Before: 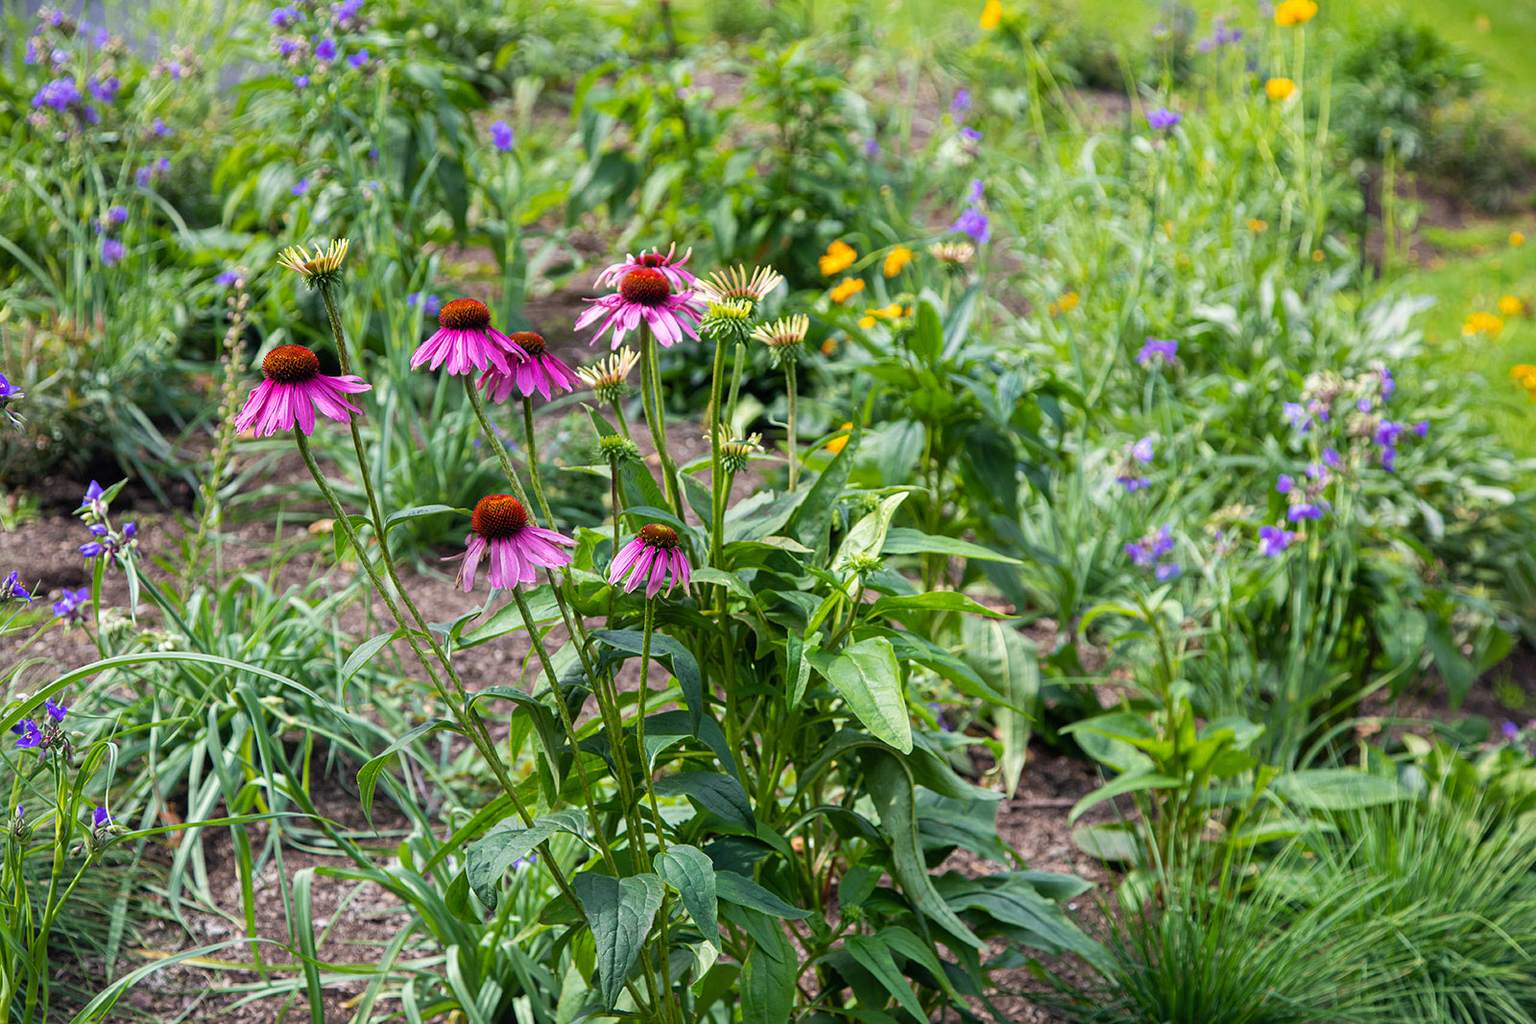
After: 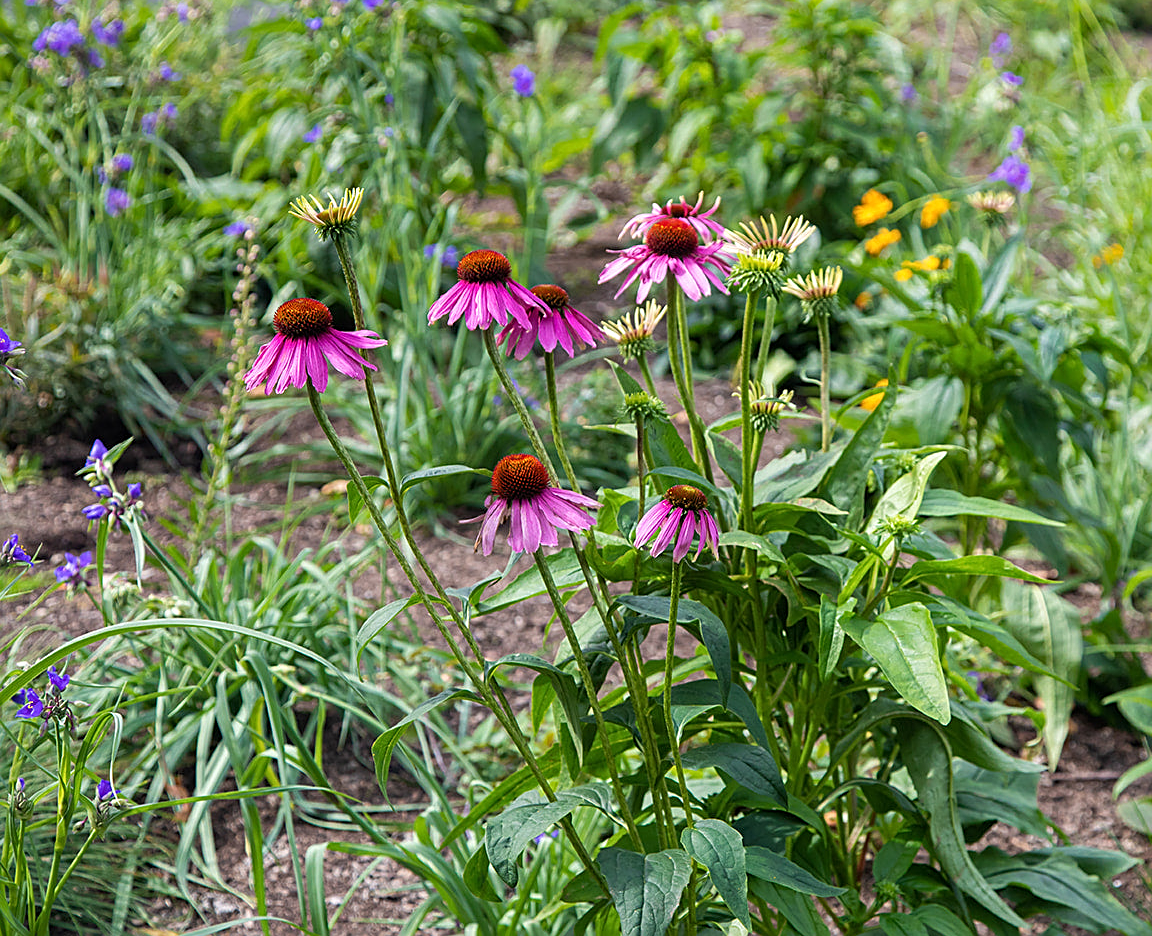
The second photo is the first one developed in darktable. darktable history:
sharpen: on, module defaults
tone equalizer: -8 EV 0.06 EV, smoothing diameter 25%, edges refinement/feathering 10, preserve details guided filter
crop: top 5.803%, right 27.864%, bottom 5.804%
